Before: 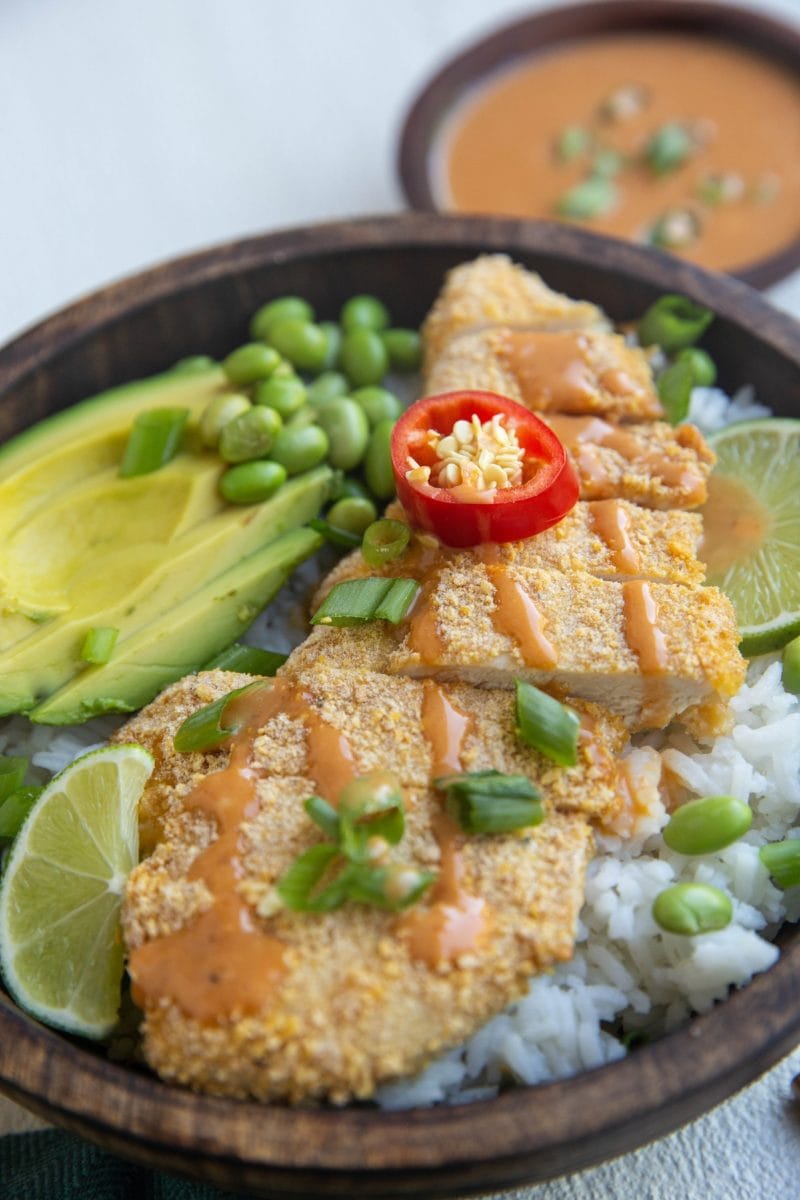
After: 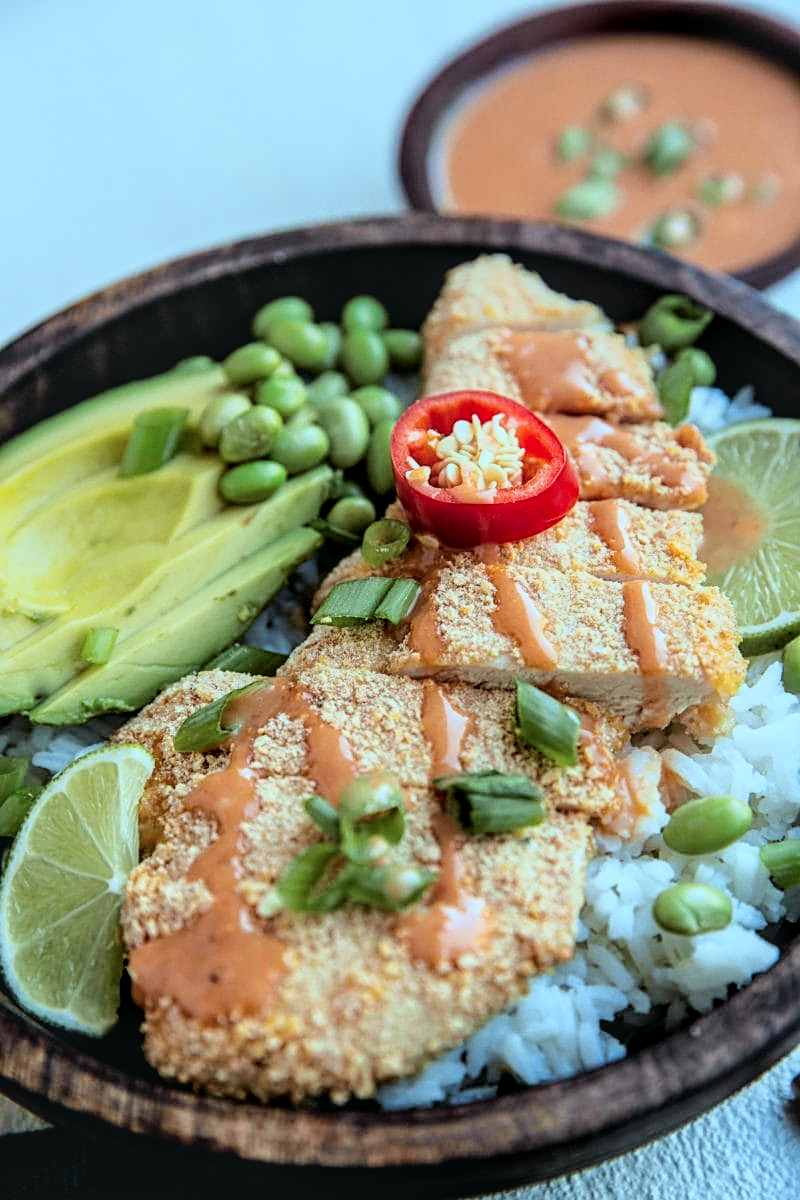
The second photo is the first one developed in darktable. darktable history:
filmic rgb: black relative exposure -5.03 EV, white relative exposure 3.97 EV, threshold 3.02 EV, hardness 2.88, contrast 1.394, highlights saturation mix -21.43%, enable highlight reconstruction true
color correction: highlights a* -12.11, highlights b* -15.29
sharpen: on, module defaults
local contrast: detail 140%
tone equalizer: on, module defaults
tone curve: curves: ch0 [(0, 0) (0.105, 0.068) (0.195, 0.162) (0.283, 0.283) (0.384, 0.404) (0.485, 0.531) (0.638, 0.681) (0.795, 0.879) (1, 0.977)]; ch1 [(0, 0) (0.161, 0.092) (0.35, 0.33) (0.379, 0.401) (0.456, 0.469) (0.504, 0.5) (0.512, 0.514) (0.58, 0.597) (0.635, 0.646) (1, 1)]; ch2 [(0, 0) (0.371, 0.362) (0.437, 0.437) (0.5, 0.5) (0.53, 0.523) (0.56, 0.58) (0.622, 0.606) (1, 1)], color space Lab, independent channels, preserve colors none
contrast brightness saturation: contrast -0.183, saturation 0.188
